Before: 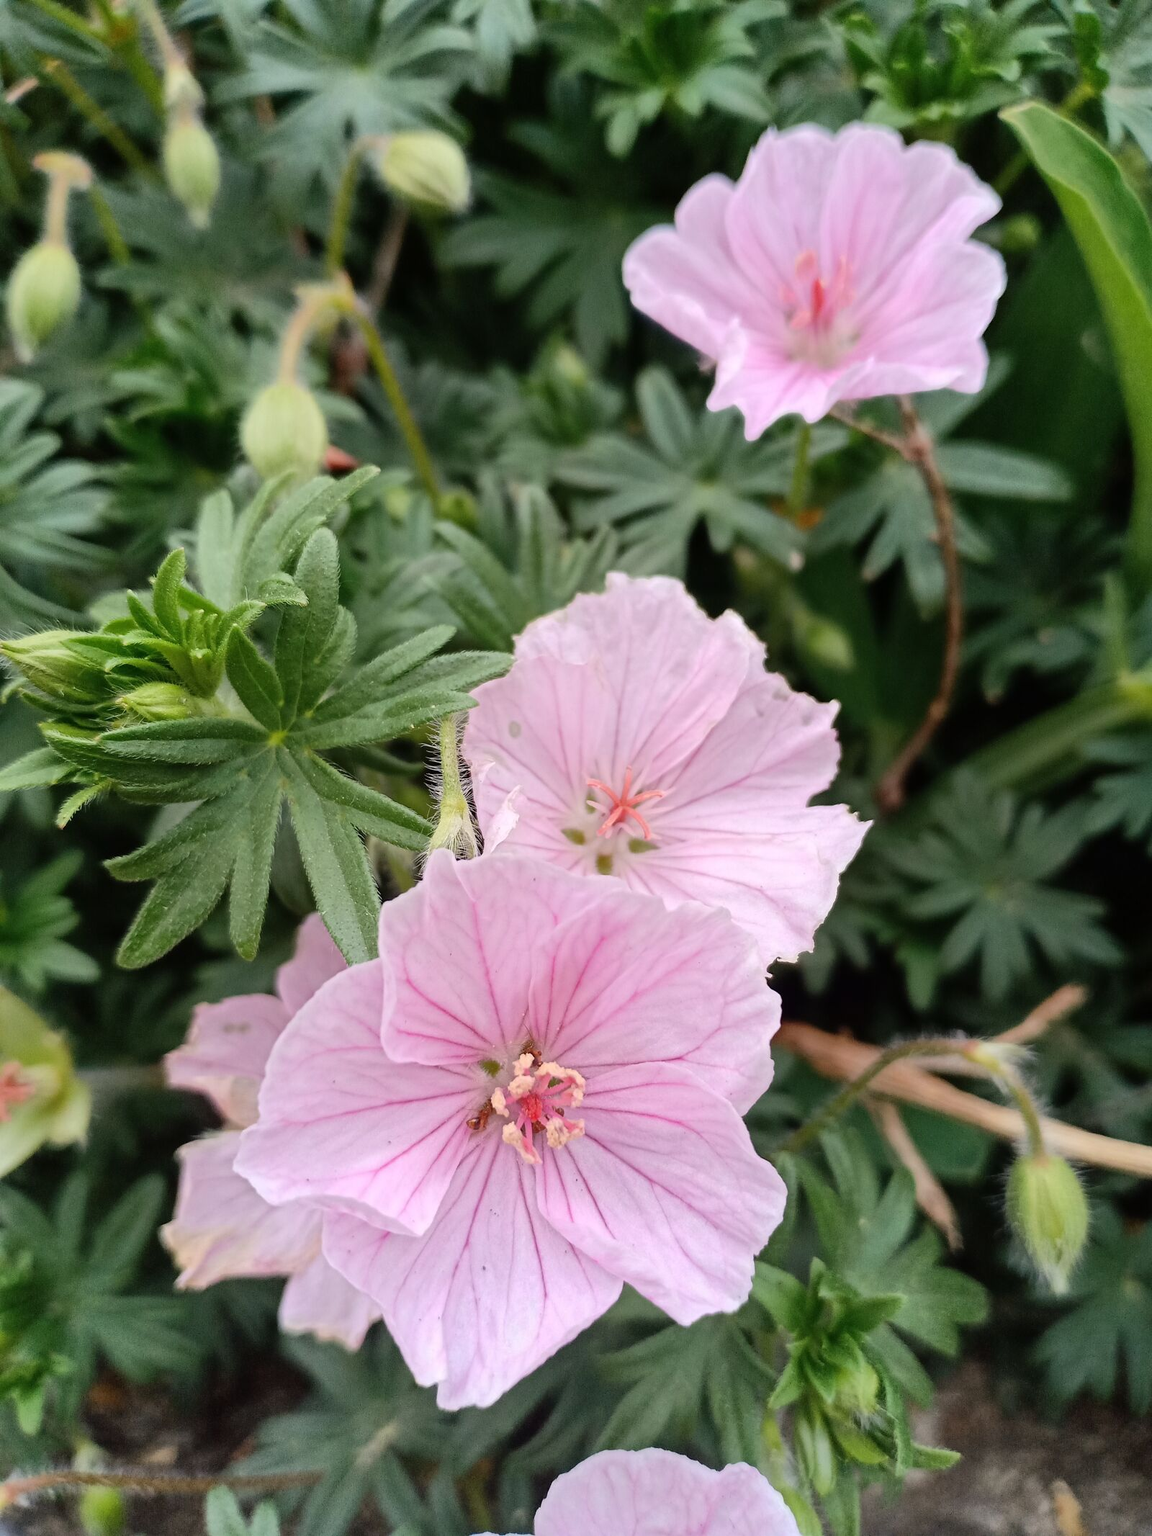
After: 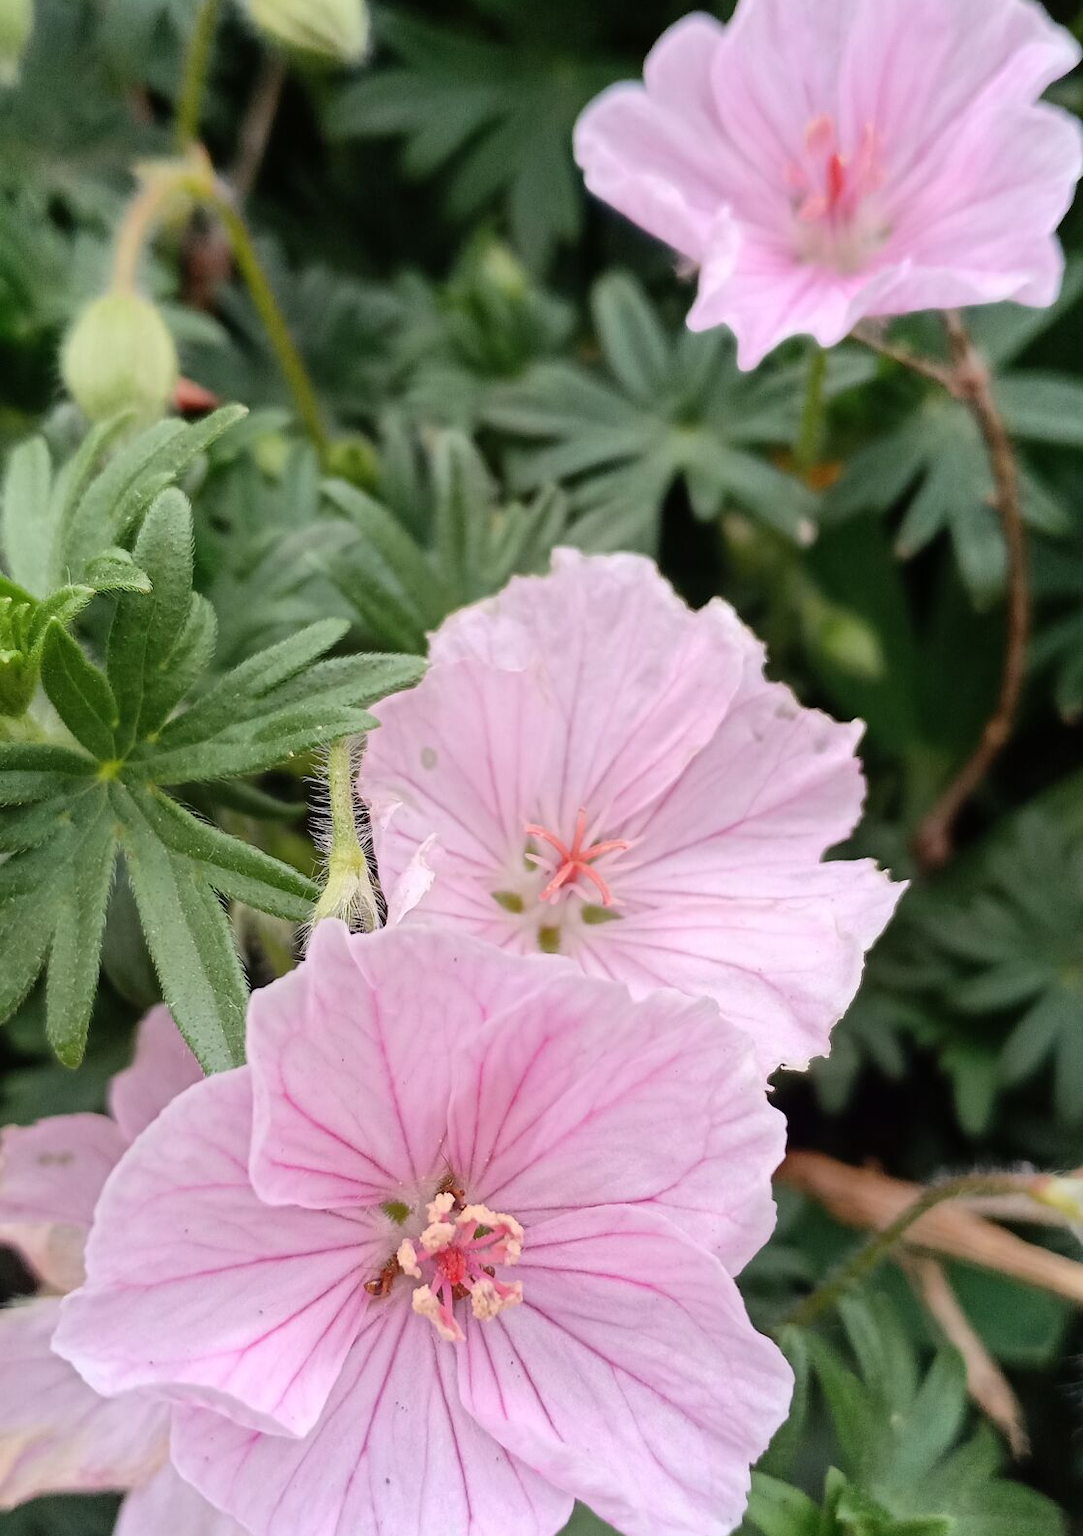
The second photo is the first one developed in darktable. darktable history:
crop and rotate: left 16.956%, top 10.713%, right 12.909%, bottom 14.722%
